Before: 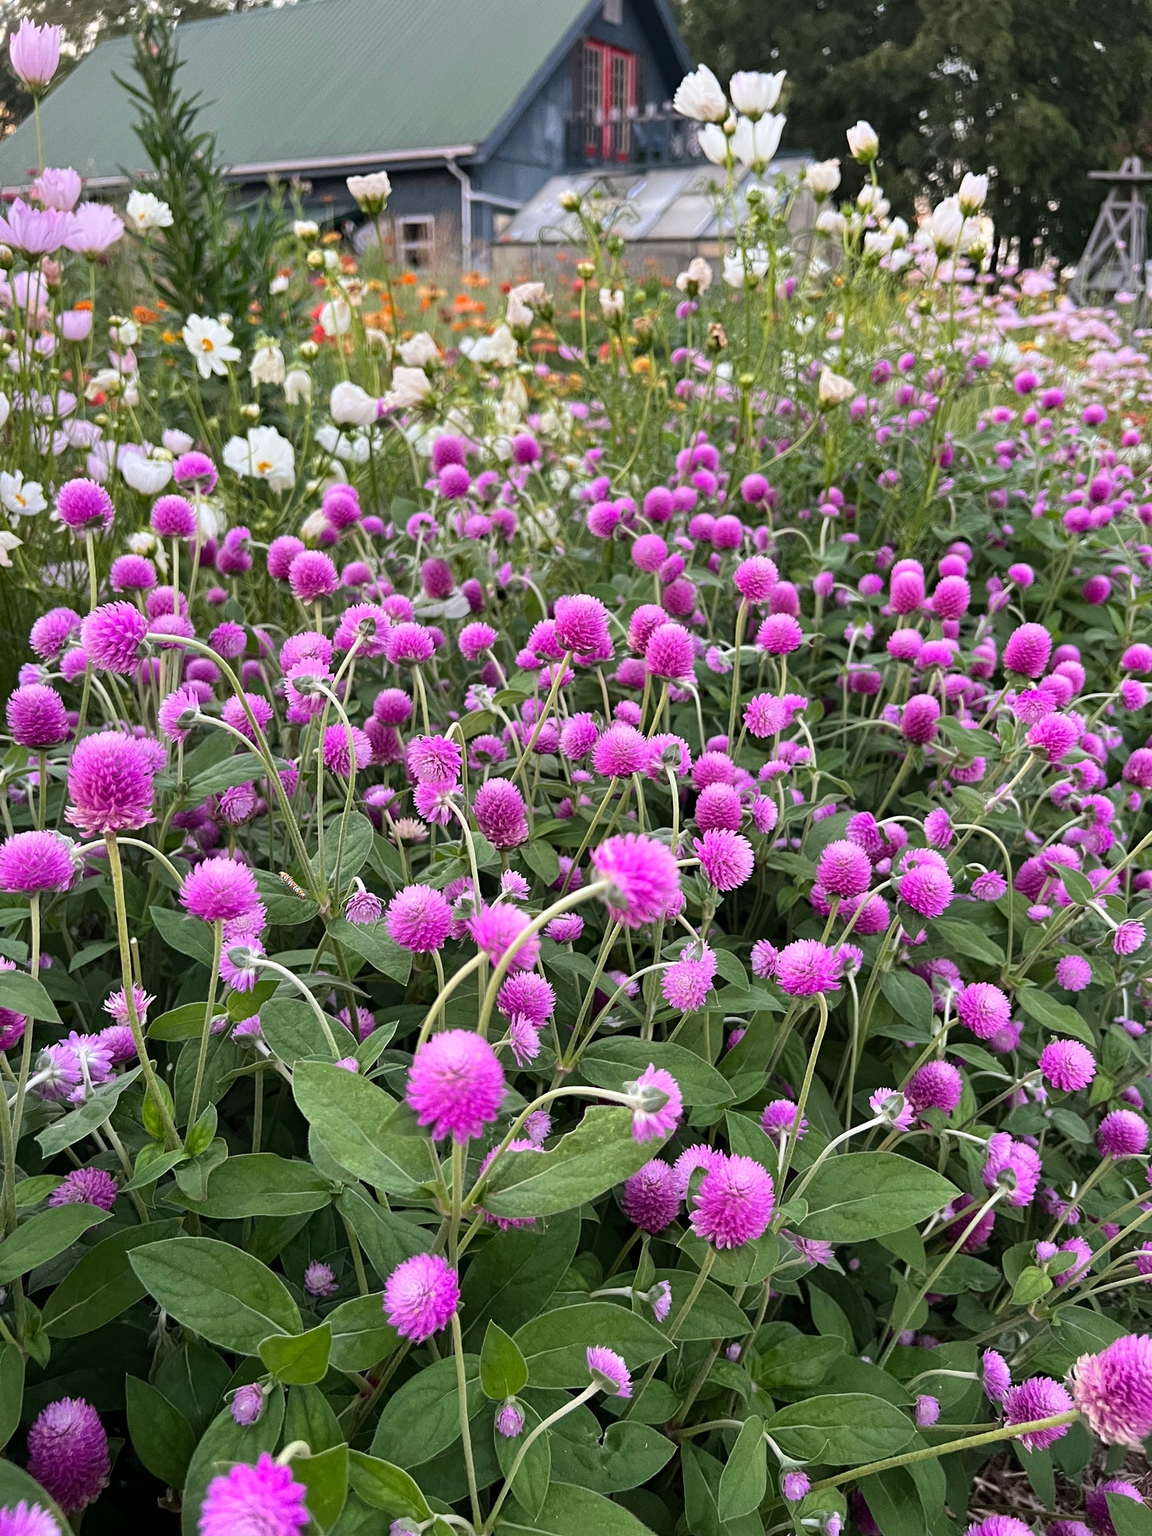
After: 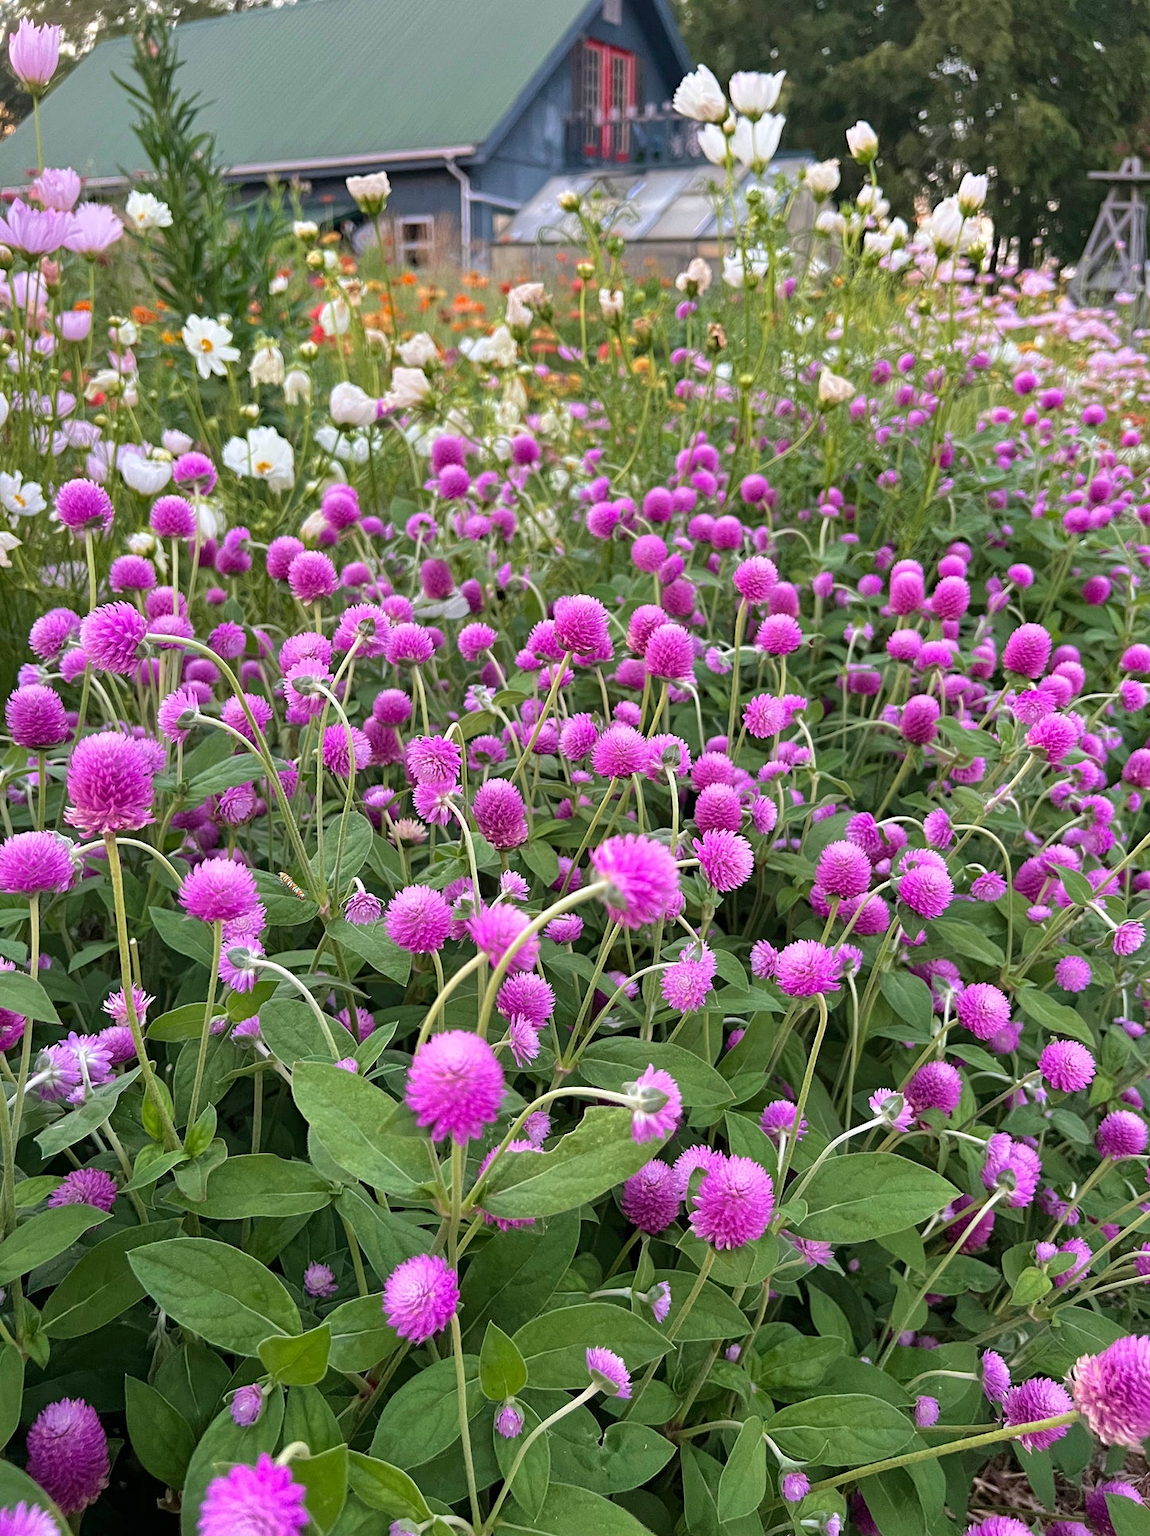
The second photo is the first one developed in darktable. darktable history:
velvia: on, module defaults
tone equalizer: -8 EV 0.25 EV, -7 EV 0.417 EV, -6 EV 0.417 EV, -5 EV 0.25 EV, -3 EV -0.25 EV, -2 EV -0.417 EV, -1 EV -0.417 EV, +0 EV -0.25 EV, edges refinement/feathering 500, mask exposure compensation -1.57 EV, preserve details guided filter
crop and rotate: left 0.126%
exposure: exposure 0.376 EV, compensate highlight preservation false
